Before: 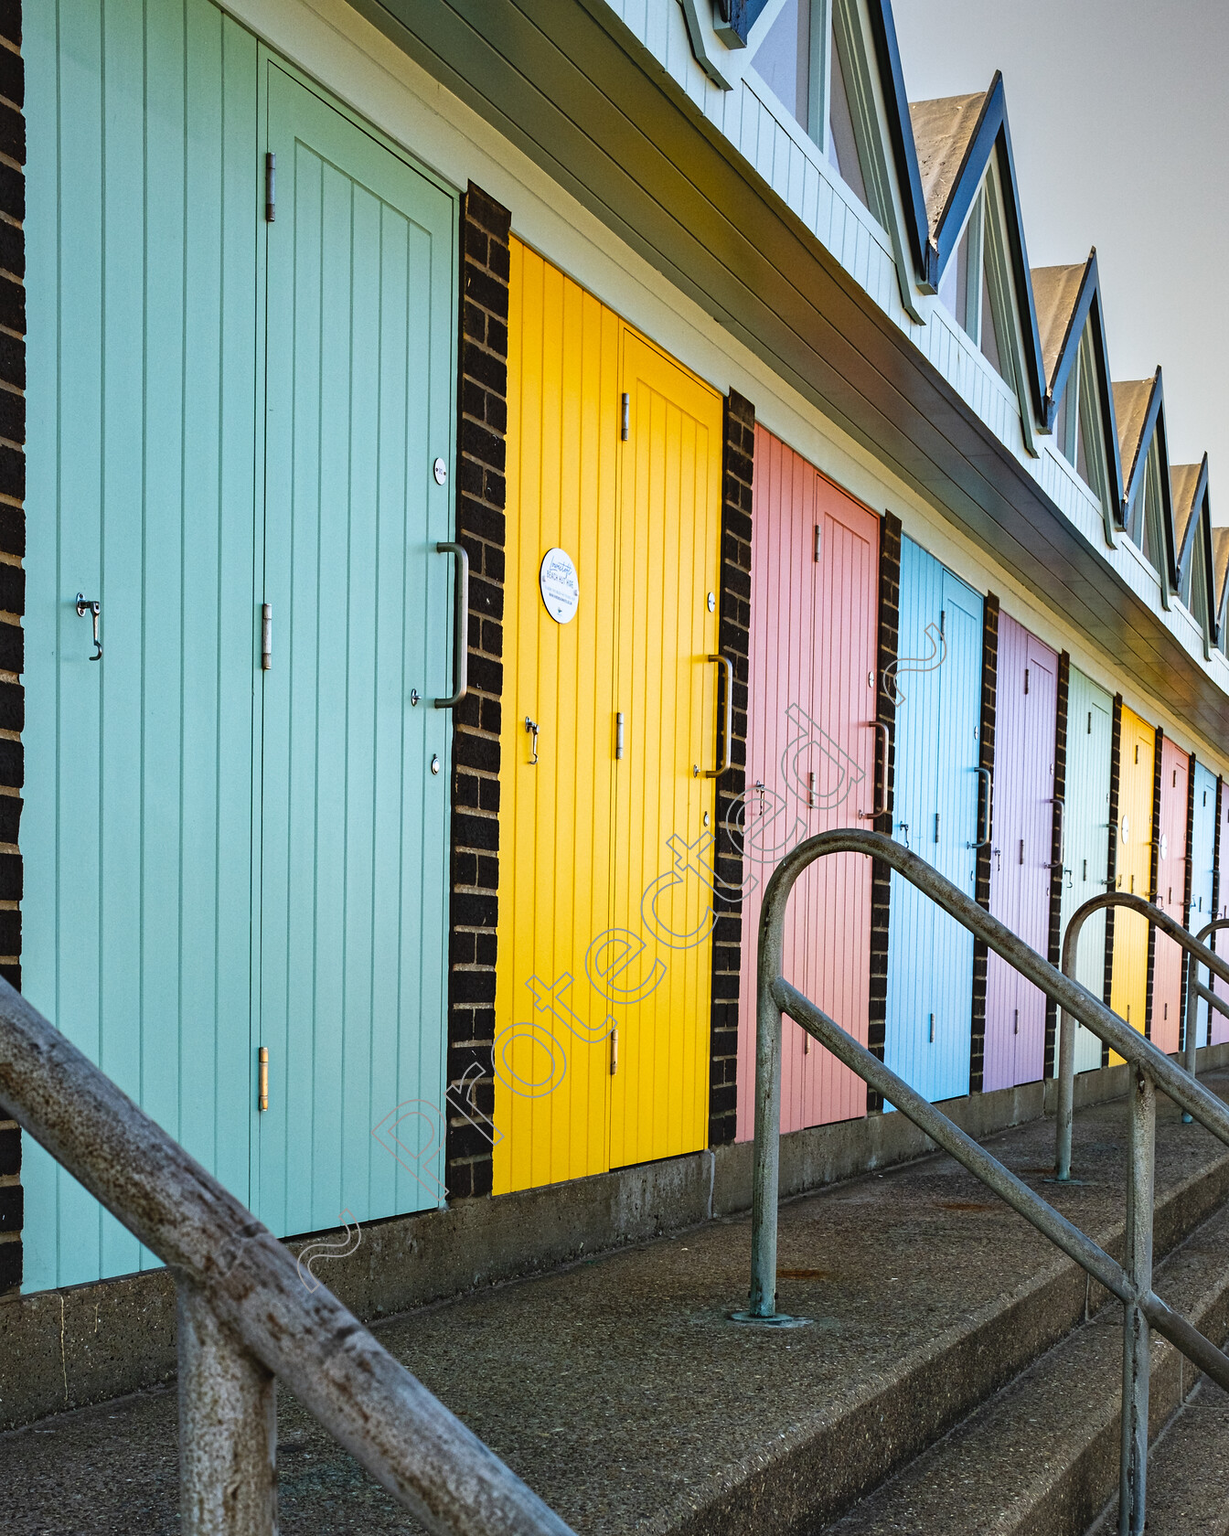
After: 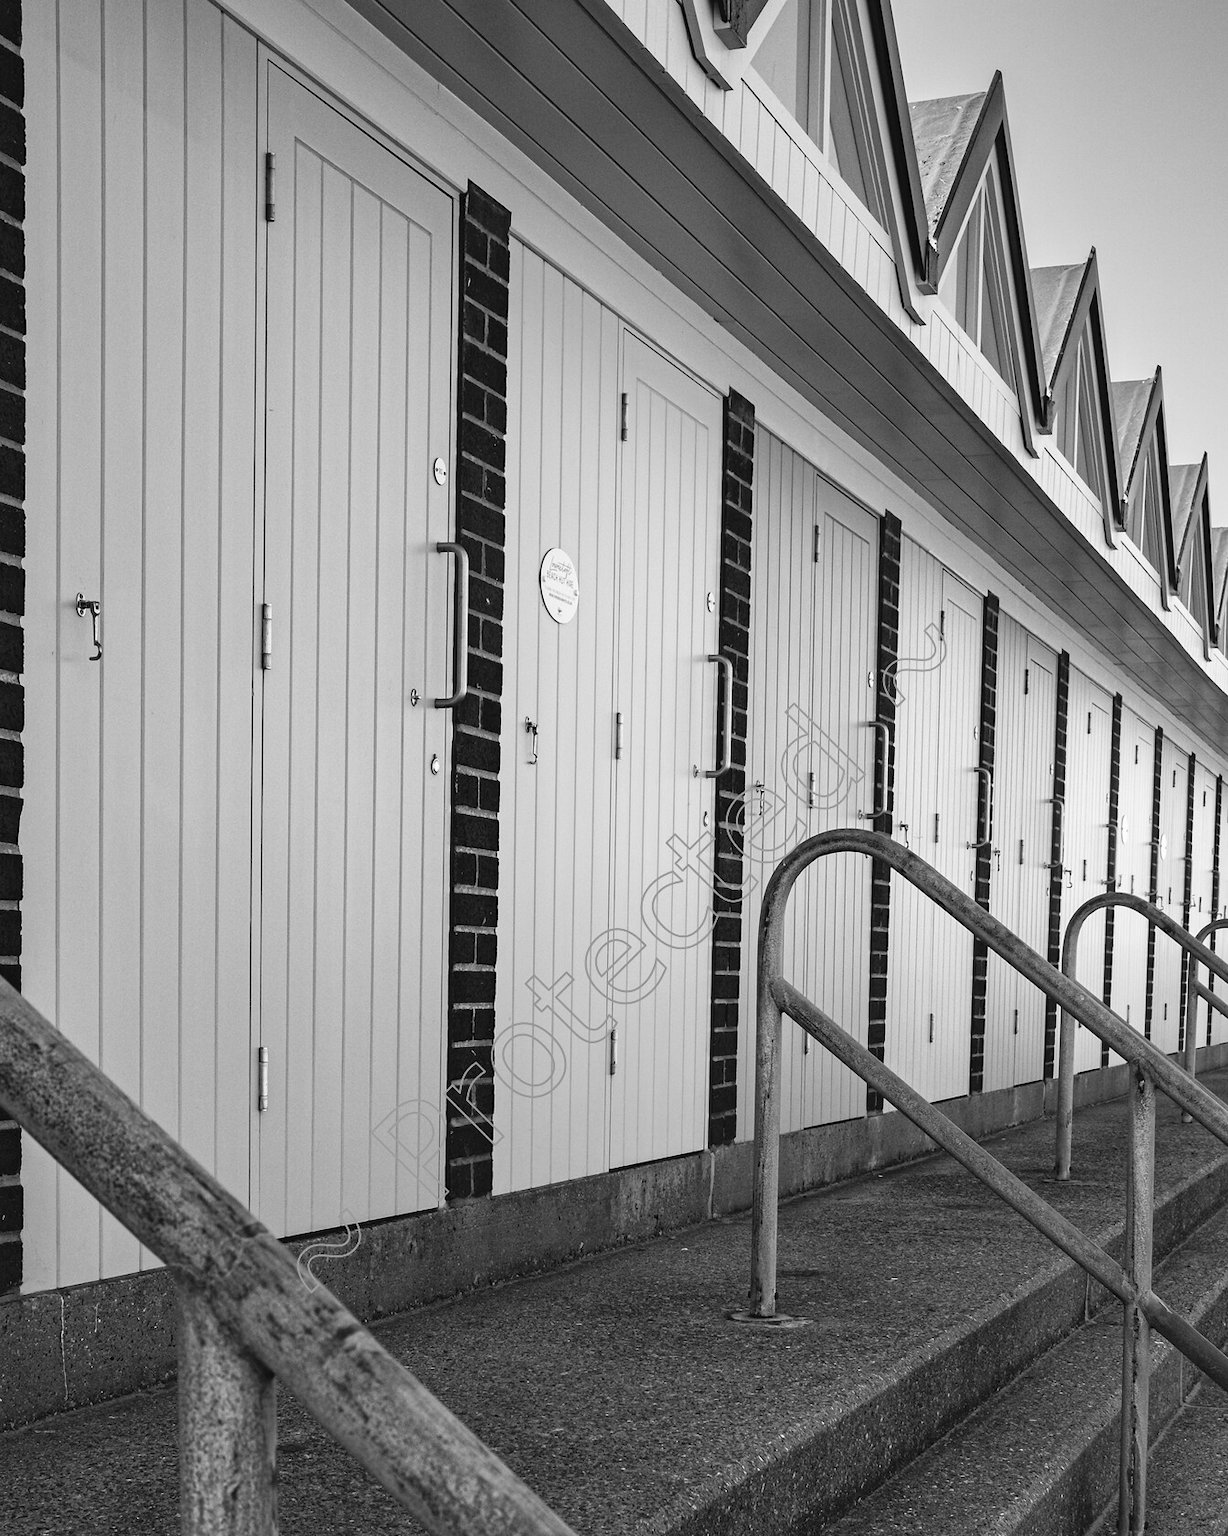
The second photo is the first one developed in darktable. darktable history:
bloom: size 13.65%, threshold 98.39%, strength 4.82%
rgb levels: mode RGB, independent channels, levels [[0, 0.474, 1], [0, 0.5, 1], [0, 0.5, 1]]
monochrome: a 1.94, b -0.638
